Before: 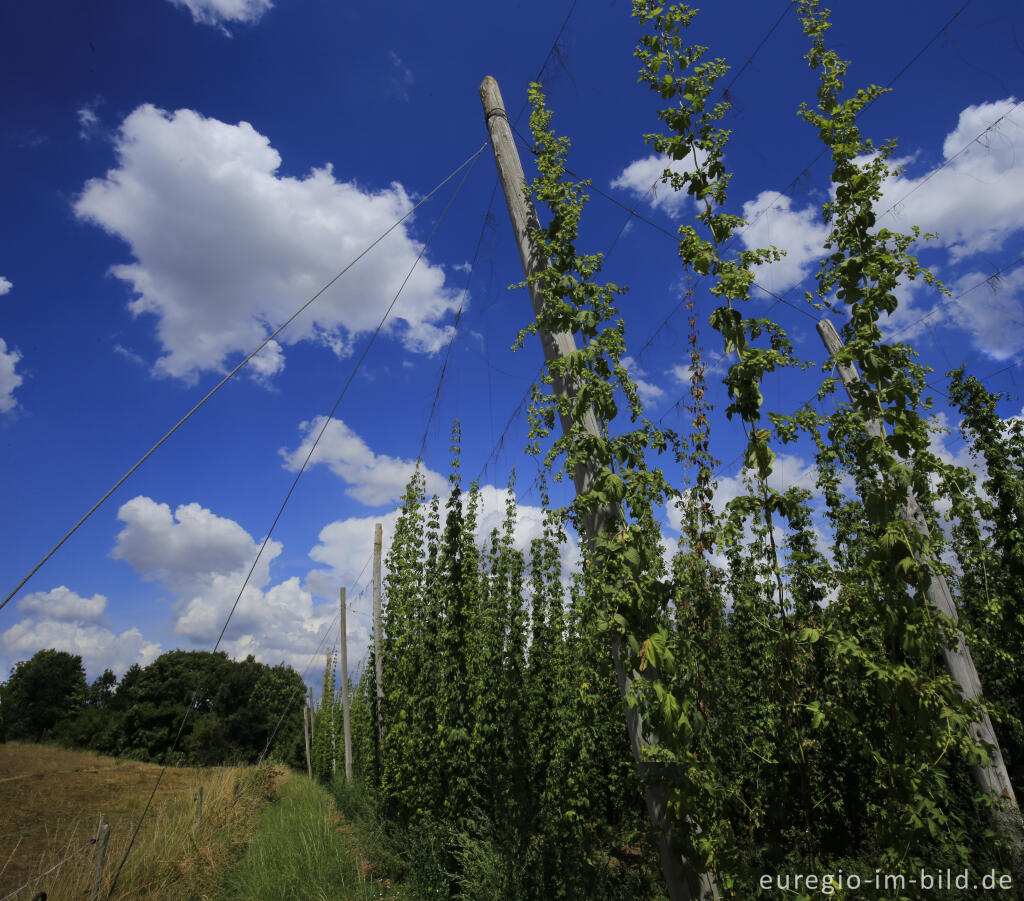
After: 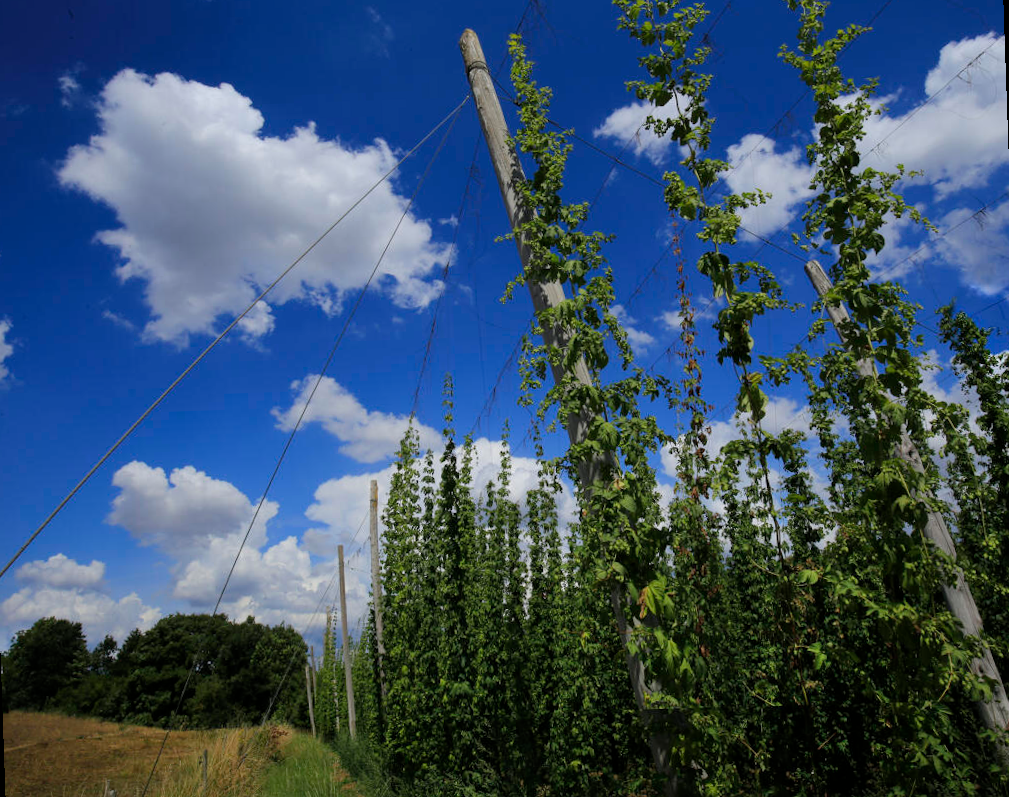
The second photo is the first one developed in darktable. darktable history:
rotate and perspective: rotation -2°, crop left 0.022, crop right 0.978, crop top 0.049, crop bottom 0.951
crop and rotate: top 2.479%, bottom 3.018%
